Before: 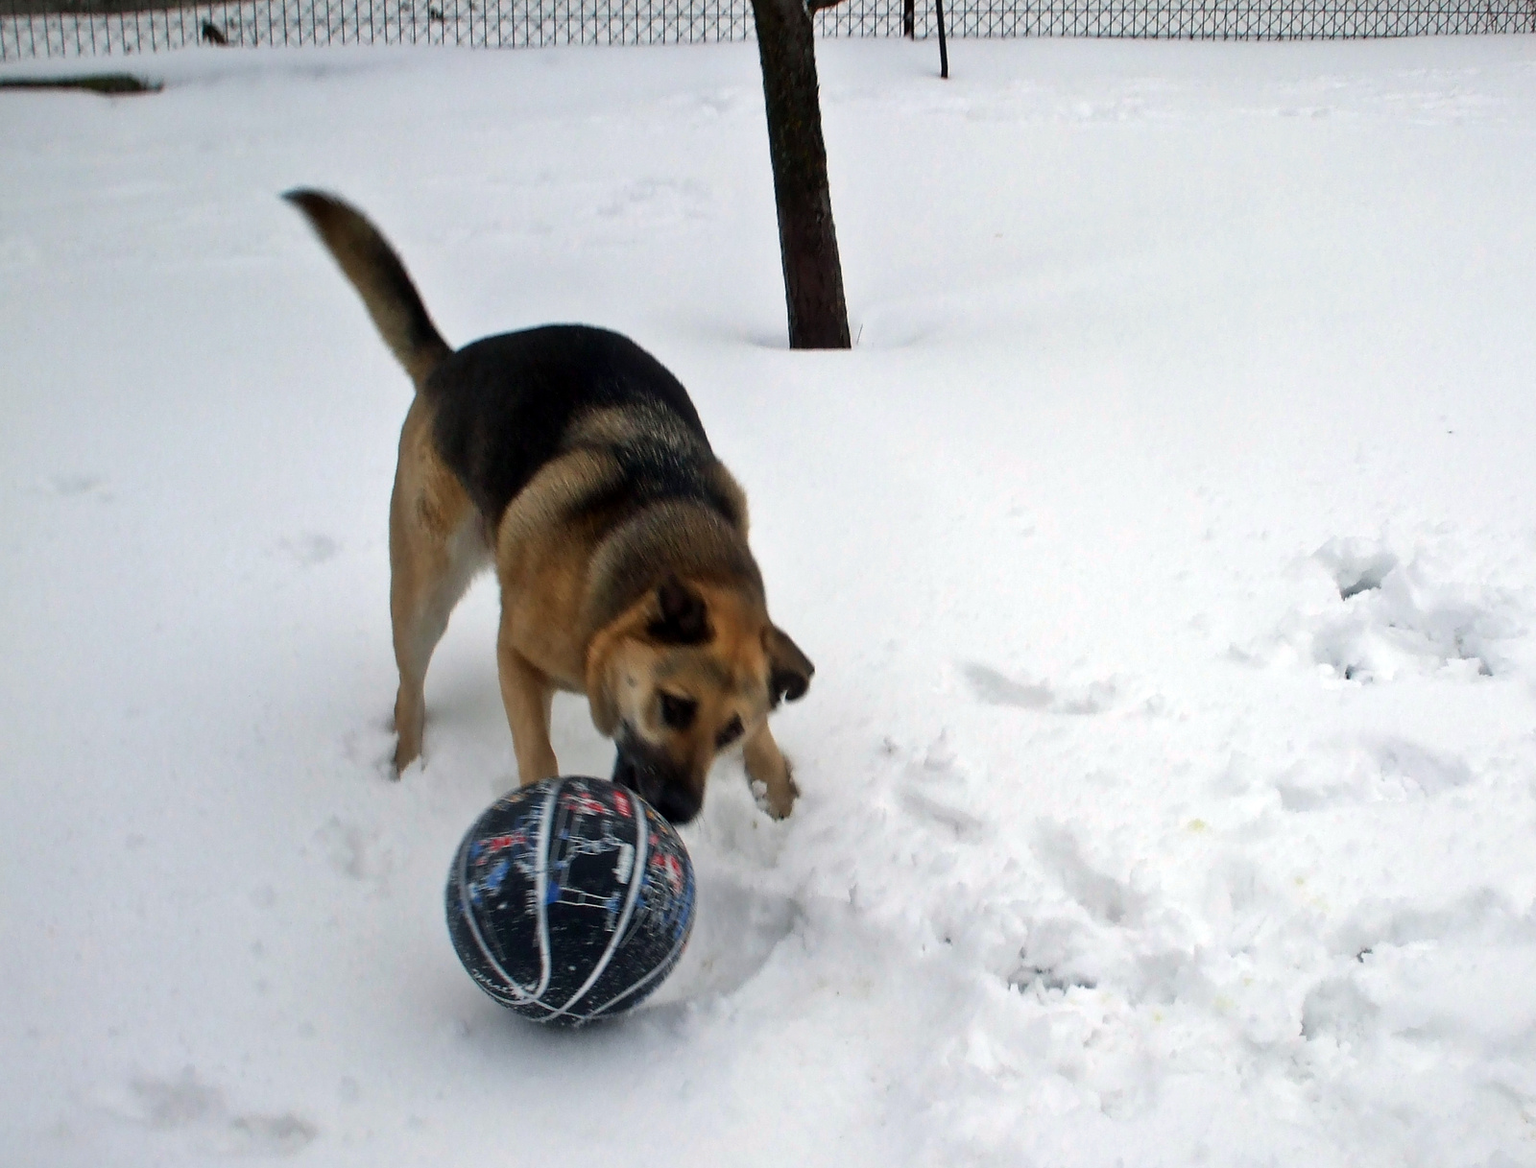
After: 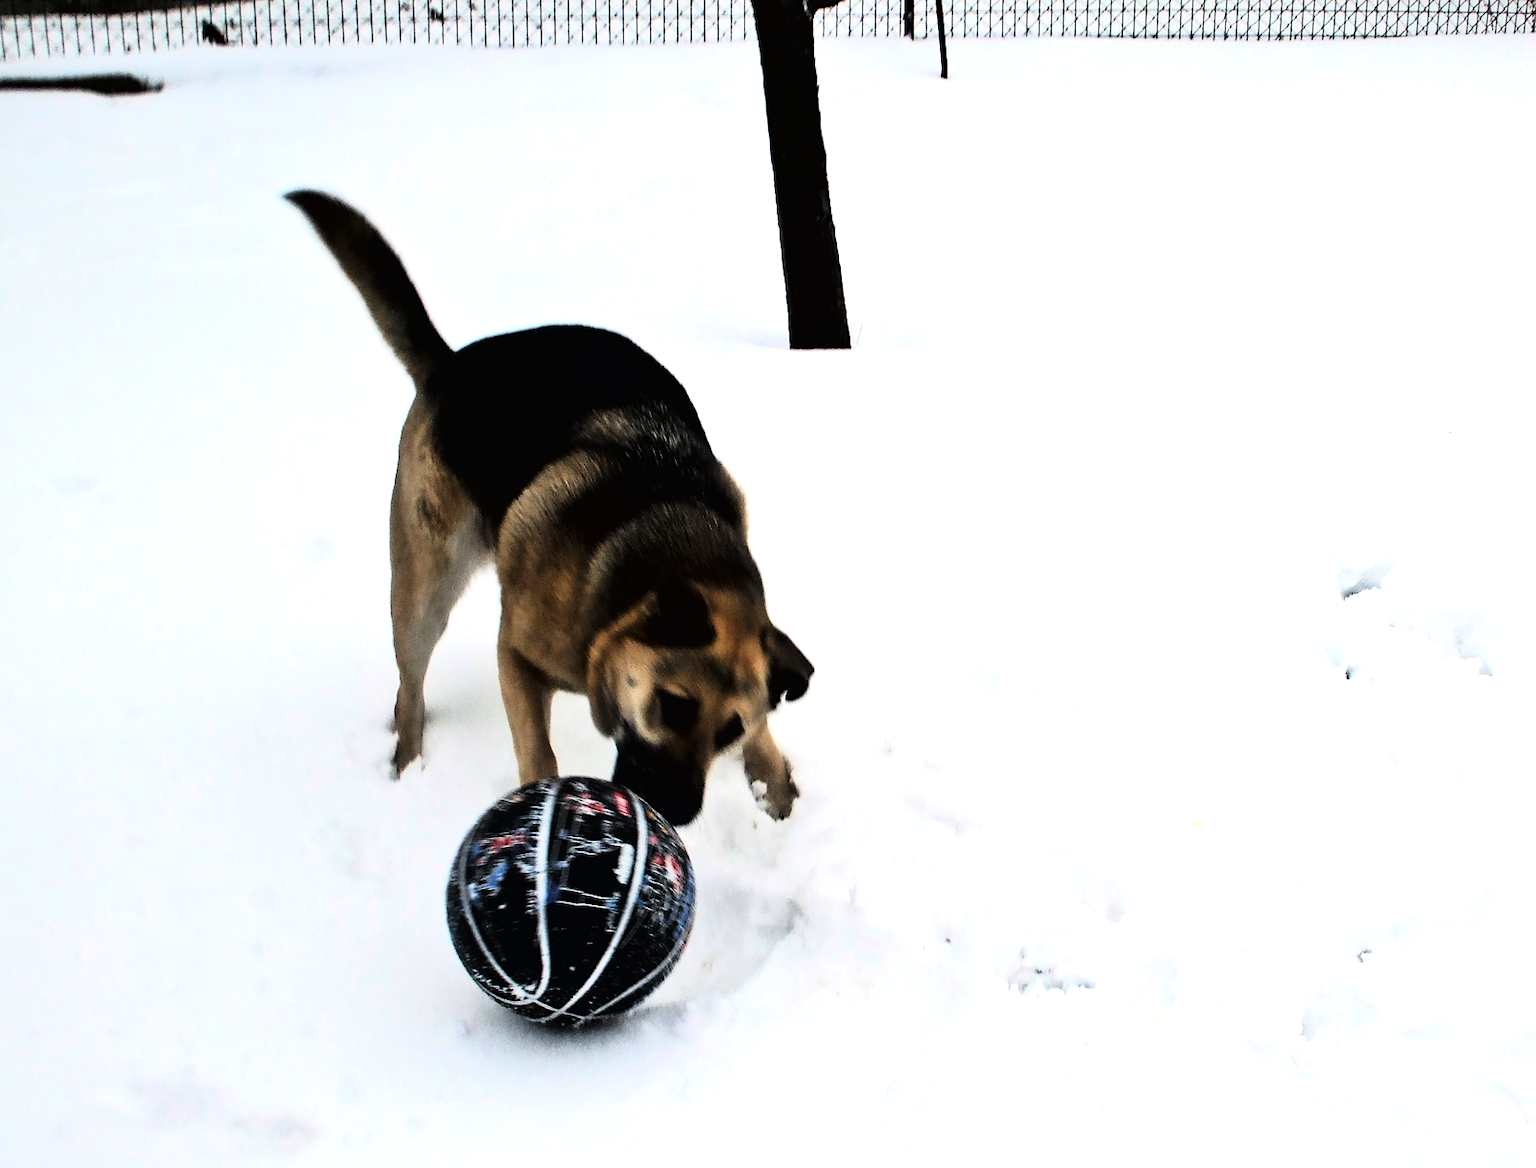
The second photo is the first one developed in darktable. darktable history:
tone curve: curves: ch0 [(0.016, 0.011) (0.094, 0.016) (0.469, 0.508) (0.721, 0.862) (1, 1)], color space Lab, linked channels, preserve colors none
tone equalizer: -8 EV -0.75 EV, -7 EV -0.7 EV, -6 EV -0.6 EV, -5 EV -0.4 EV, -3 EV 0.4 EV, -2 EV 0.6 EV, -1 EV 0.7 EV, +0 EV 0.75 EV, edges refinement/feathering 500, mask exposure compensation -1.57 EV, preserve details no
grain: coarseness 0.09 ISO, strength 10%
